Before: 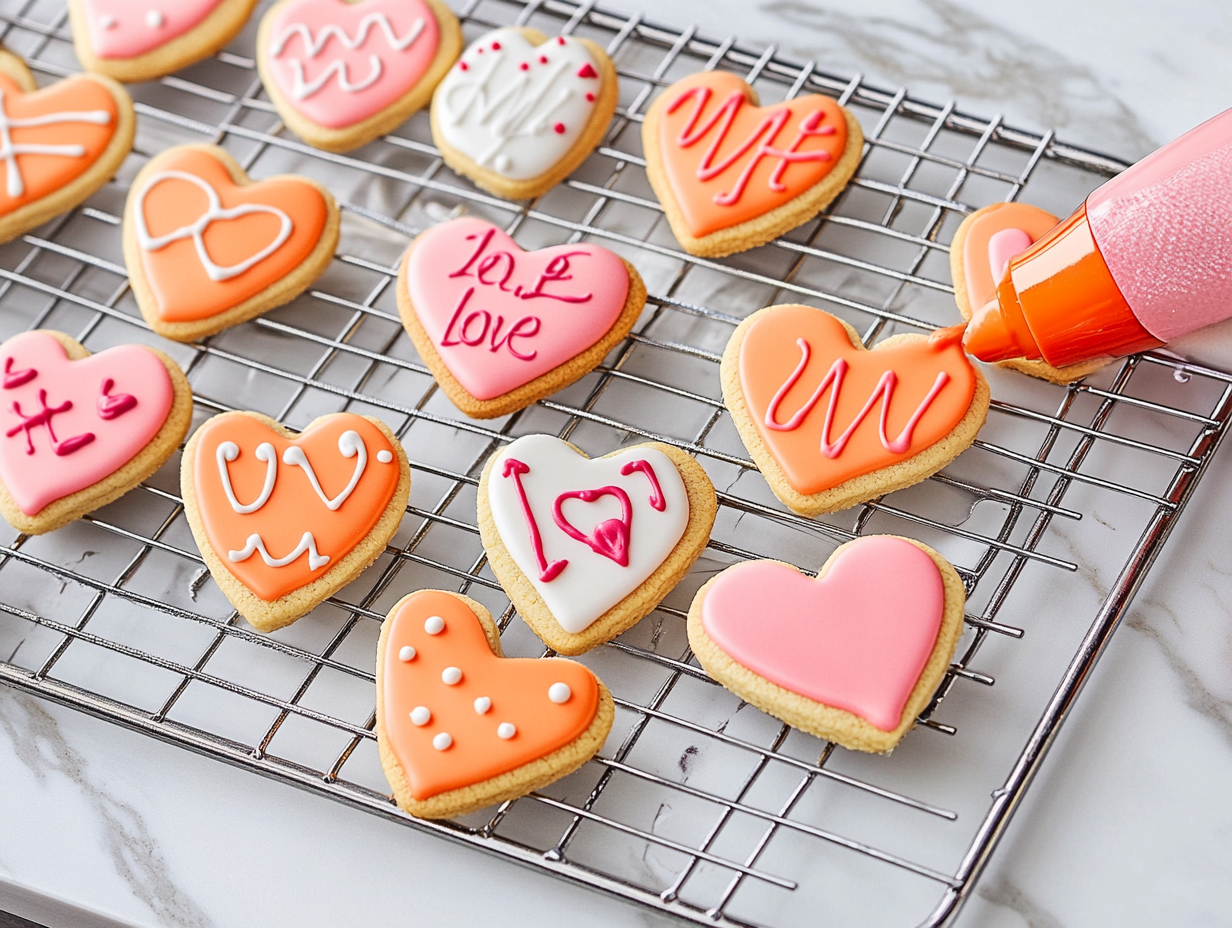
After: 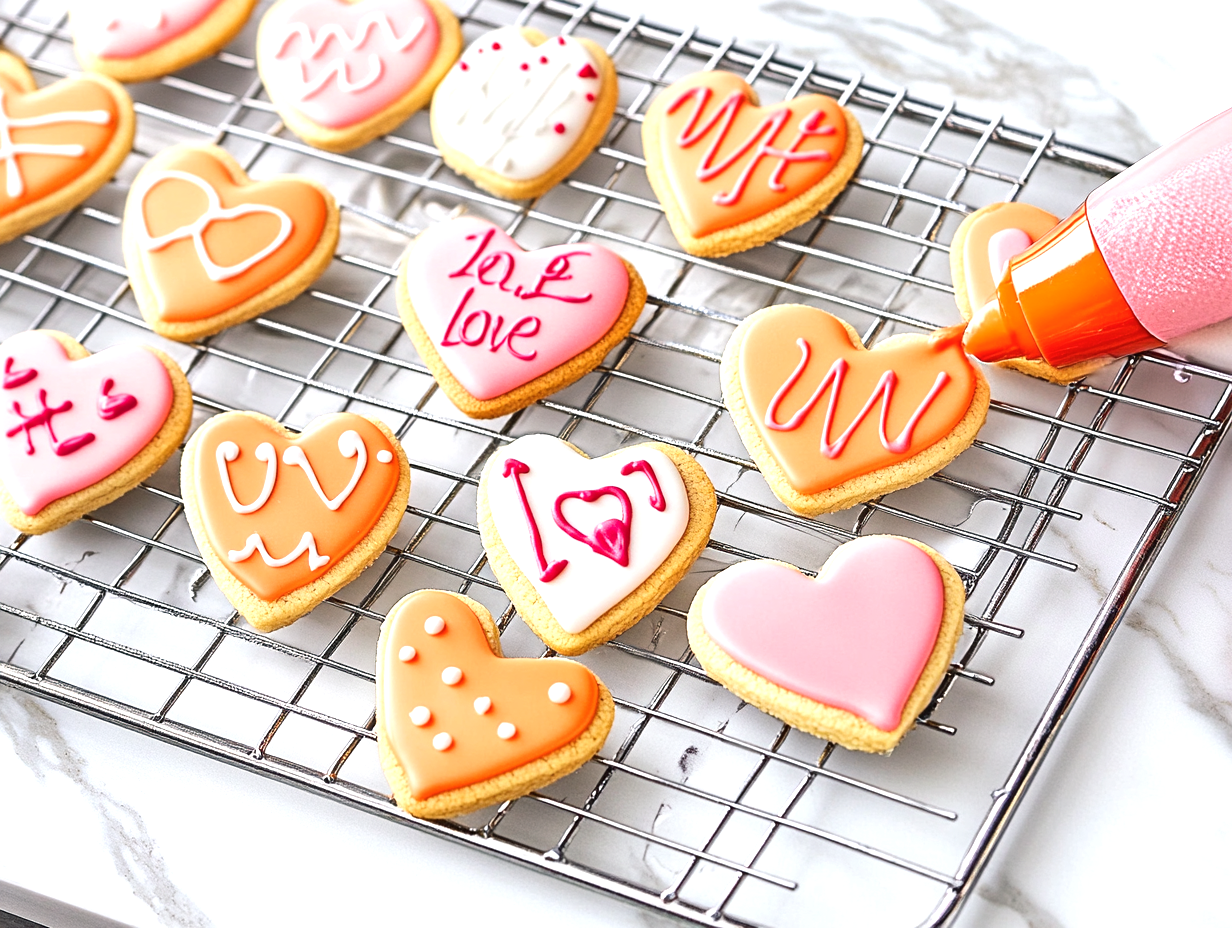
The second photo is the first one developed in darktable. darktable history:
color balance rgb: shadows lift › luminance -7.777%, shadows lift › chroma 2.288%, shadows lift › hue 200.09°, perceptual saturation grading › global saturation -0.495%, perceptual brilliance grading › global brilliance 17.926%
